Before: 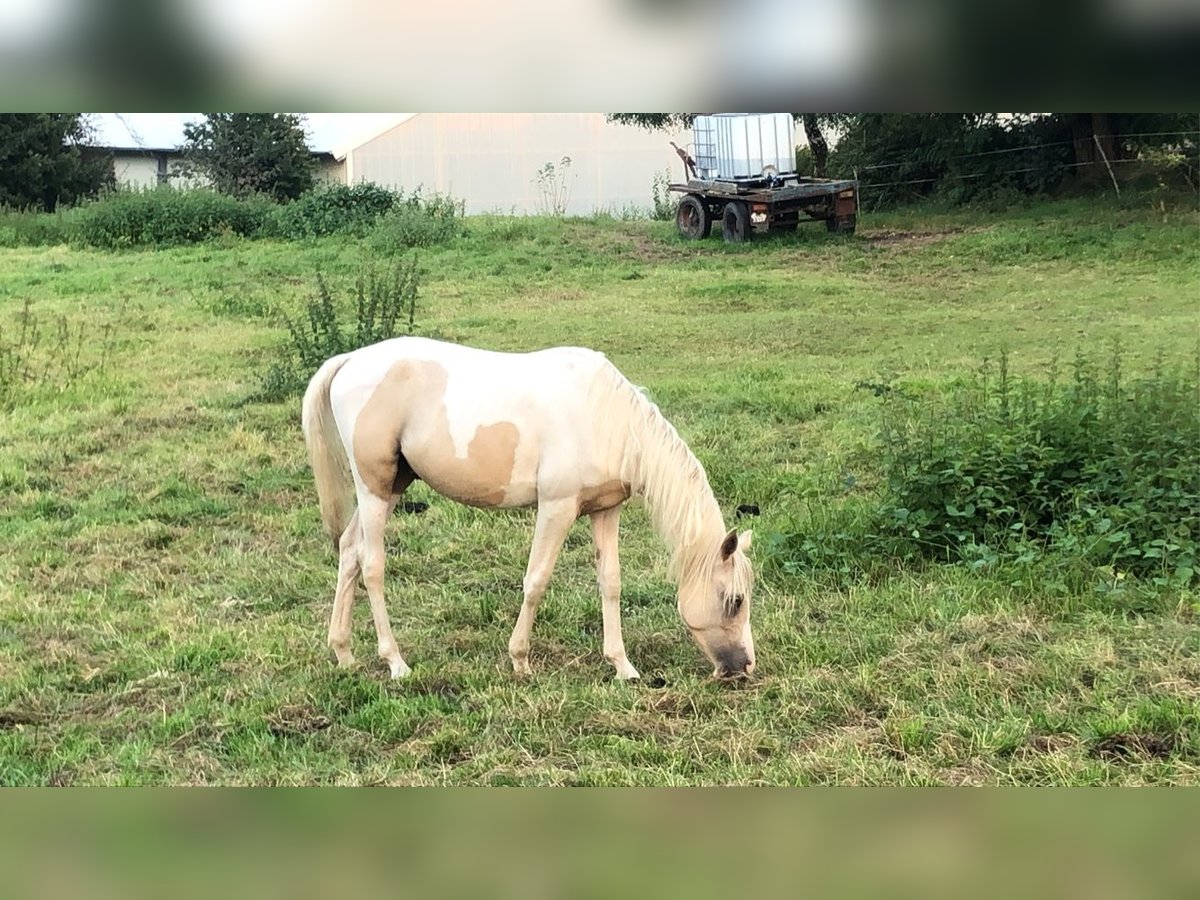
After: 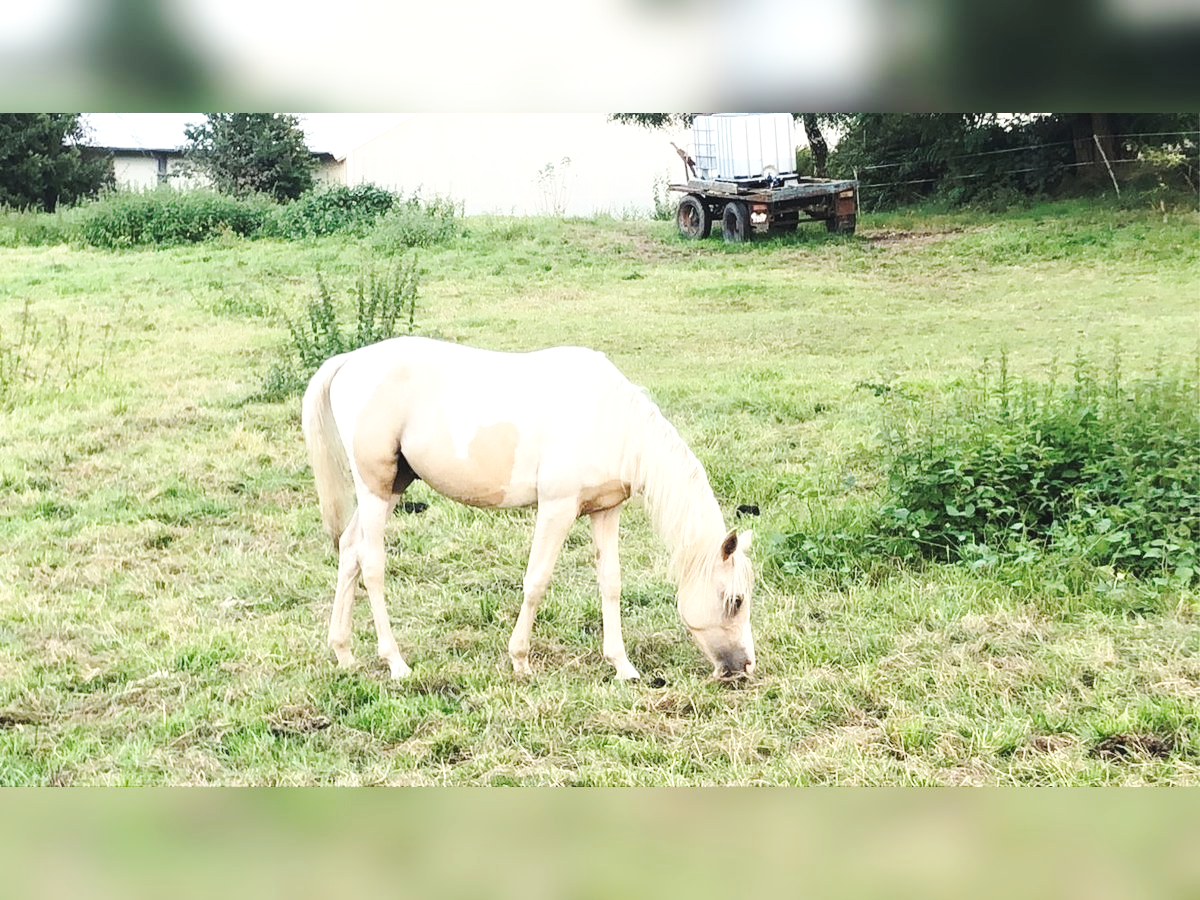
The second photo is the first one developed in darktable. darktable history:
base curve: curves: ch0 [(0, 0.007) (0.028, 0.063) (0.121, 0.311) (0.46, 0.743) (0.859, 0.957) (1, 1)], preserve colors none
levels: levels [0.031, 0.5, 0.969]
